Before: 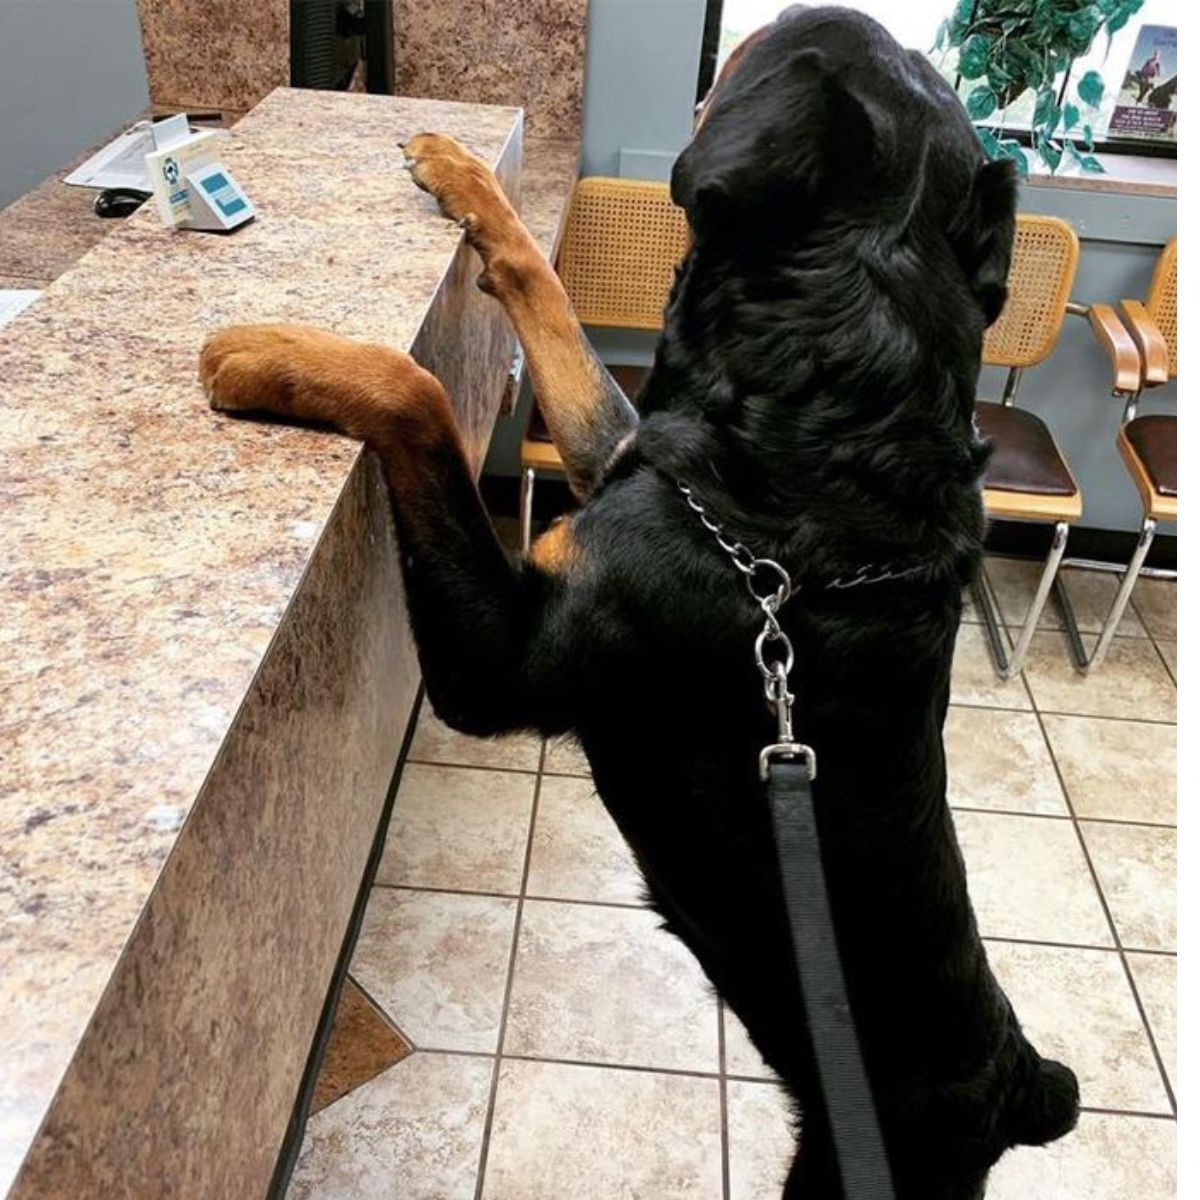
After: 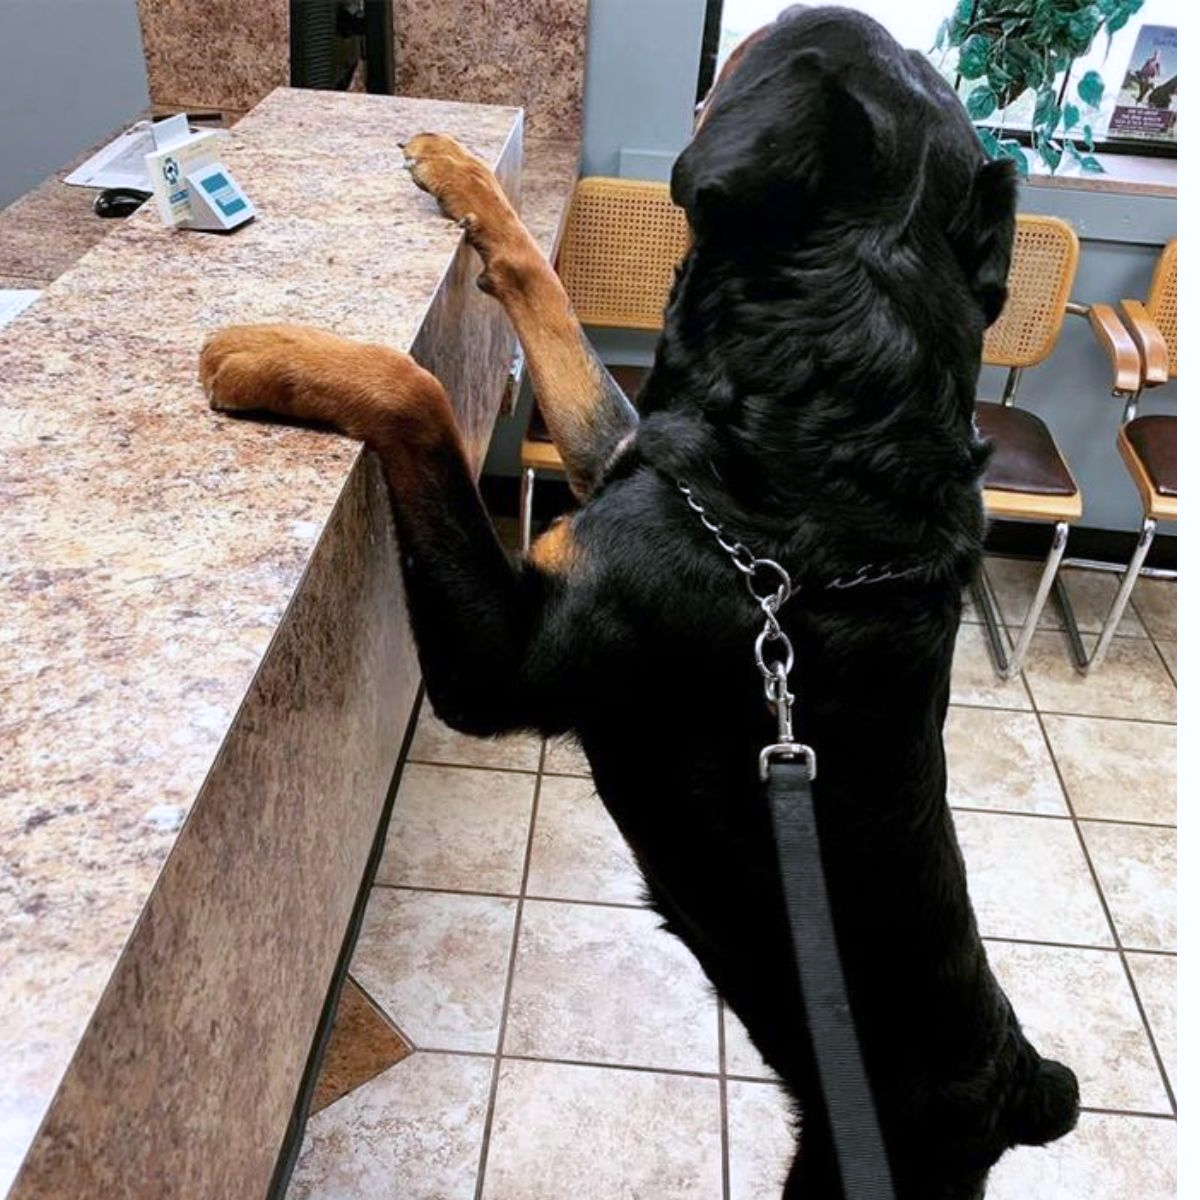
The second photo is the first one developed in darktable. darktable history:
color calibration: gray › normalize channels true, illuminant as shot in camera, x 0.358, y 0.373, temperature 4628.91 K, gamut compression 0.019
